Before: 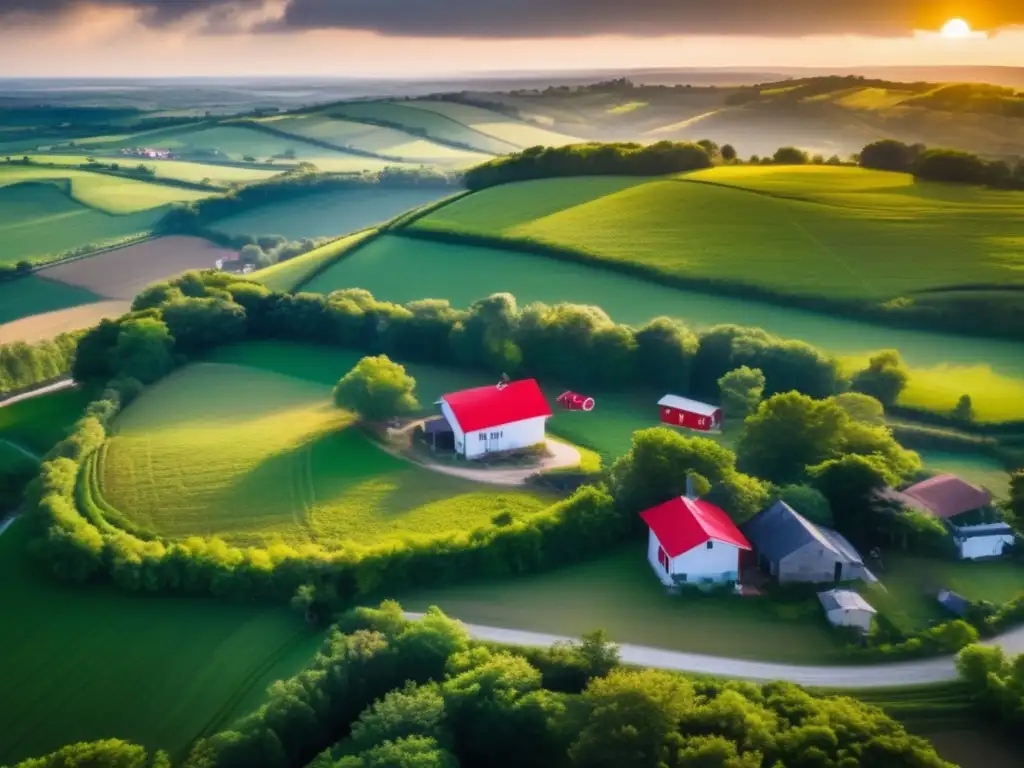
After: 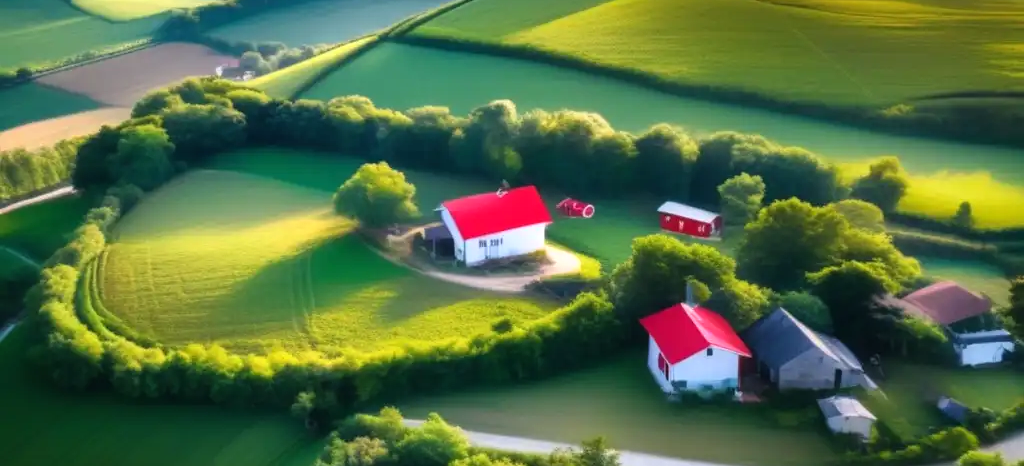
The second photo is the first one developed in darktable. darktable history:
crop and rotate: top 25.26%, bottom 14.04%
tone equalizer: -8 EV -0.42 EV, -7 EV -0.426 EV, -6 EV -0.323 EV, -5 EV -0.249 EV, -3 EV 0.209 EV, -2 EV 0.306 EV, -1 EV 0.382 EV, +0 EV 0.436 EV
